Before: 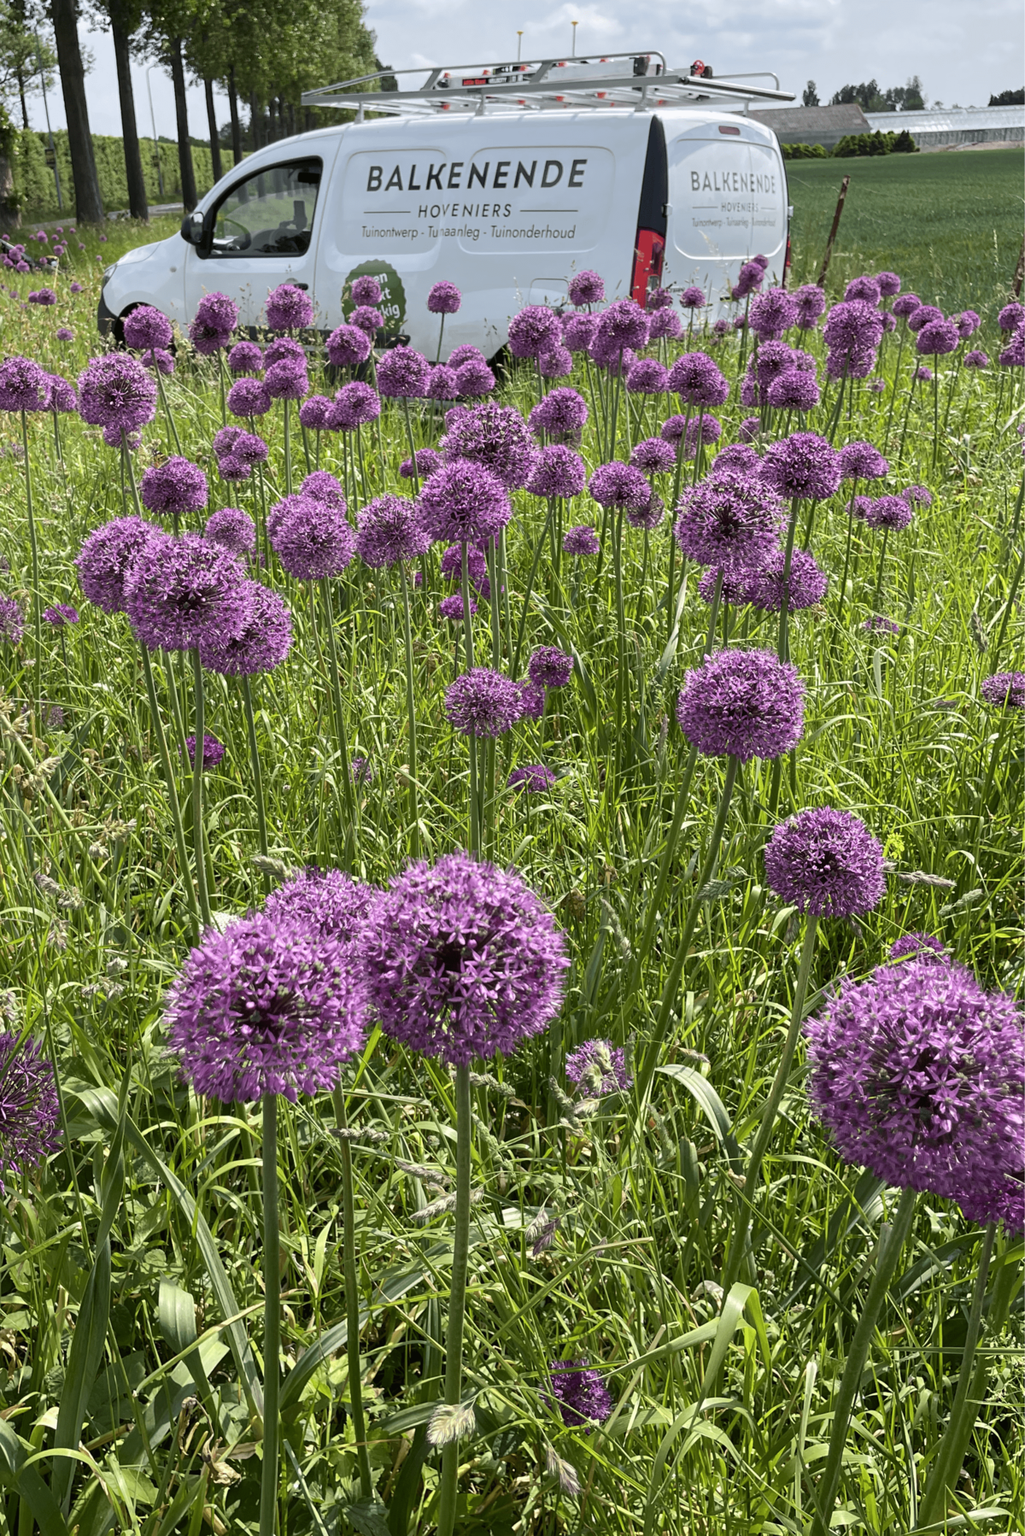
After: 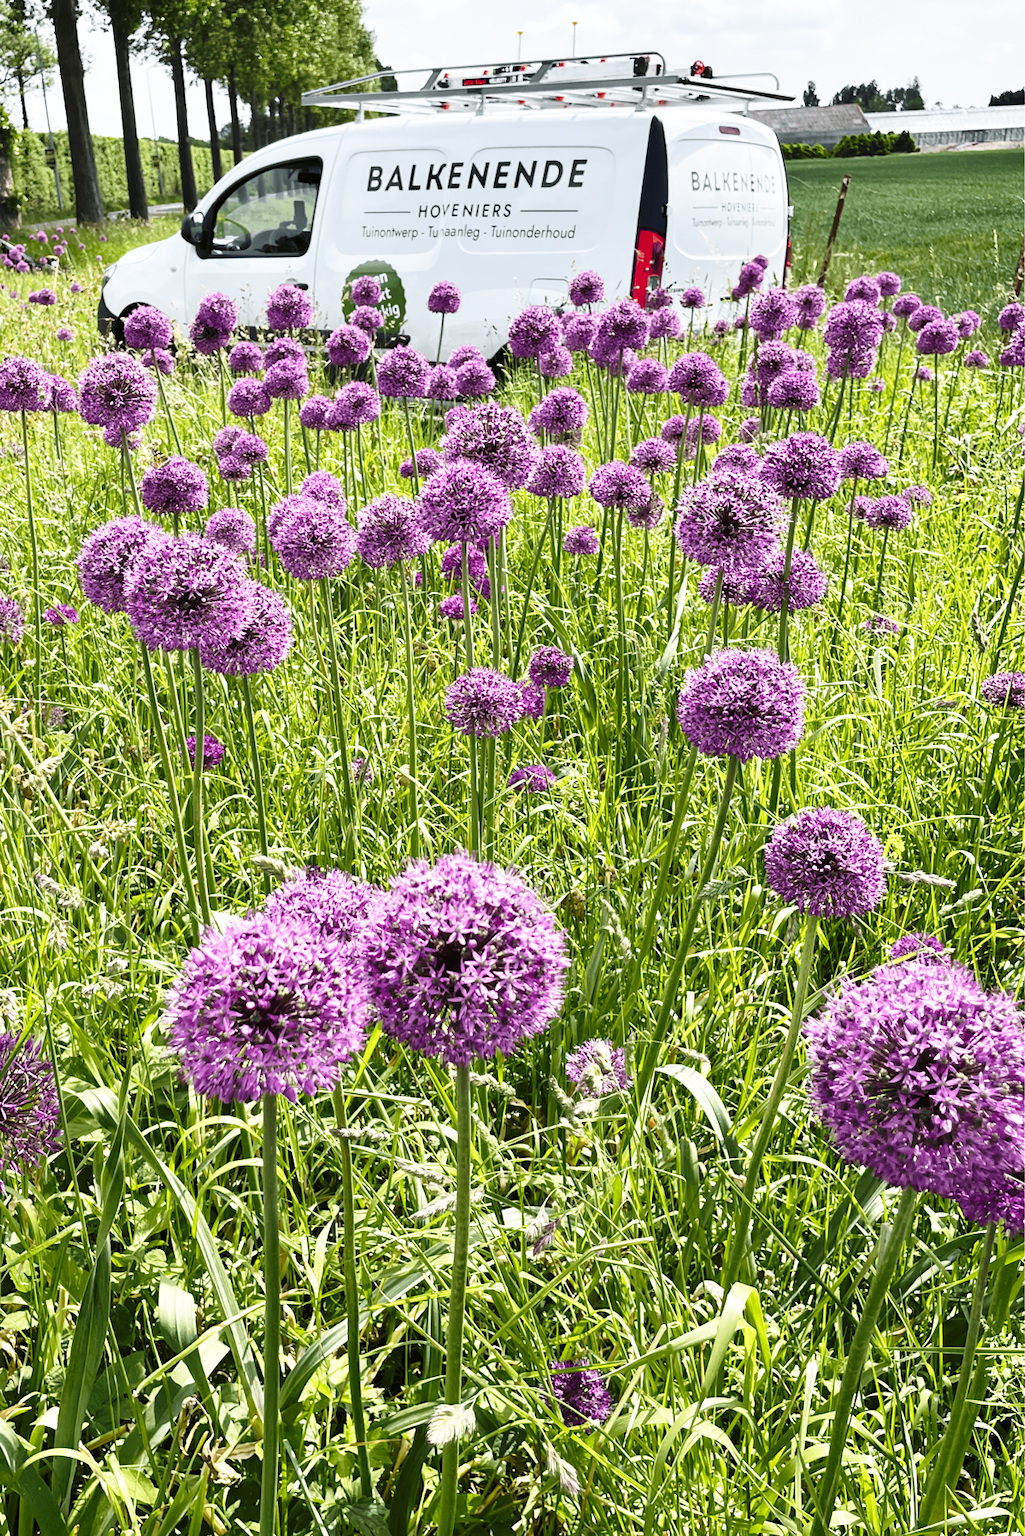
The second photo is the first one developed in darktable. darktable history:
shadows and highlights: shadows 22.7, highlights -48.71, soften with gaussian
base curve: curves: ch0 [(0, 0) (0.026, 0.03) (0.109, 0.232) (0.351, 0.748) (0.669, 0.968) (1, 1)], preserve colors none
